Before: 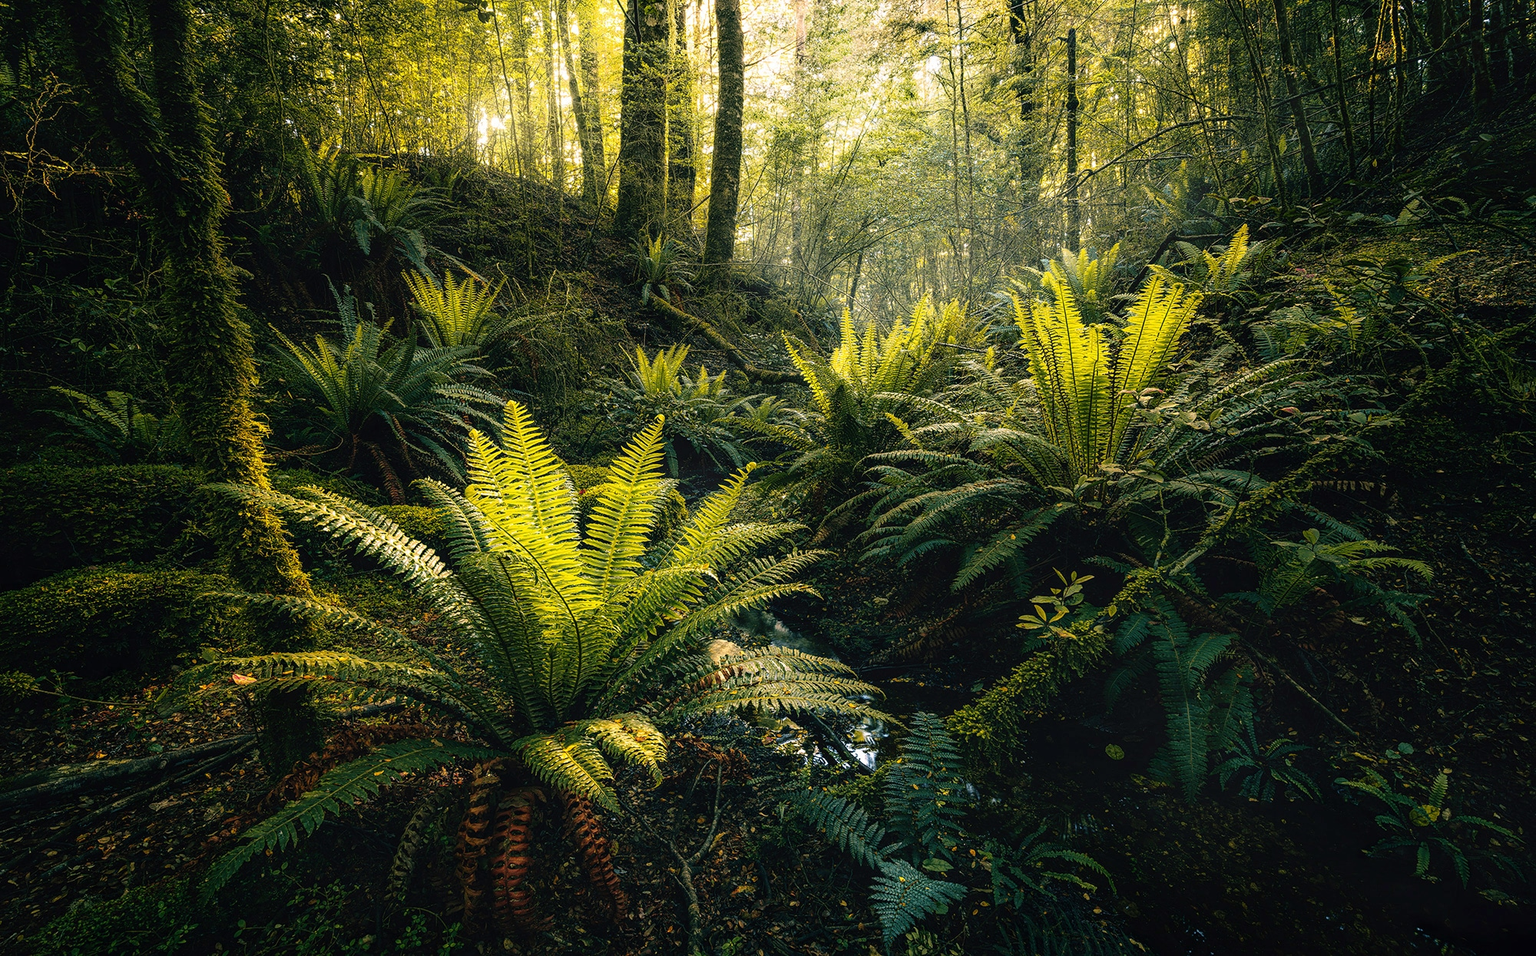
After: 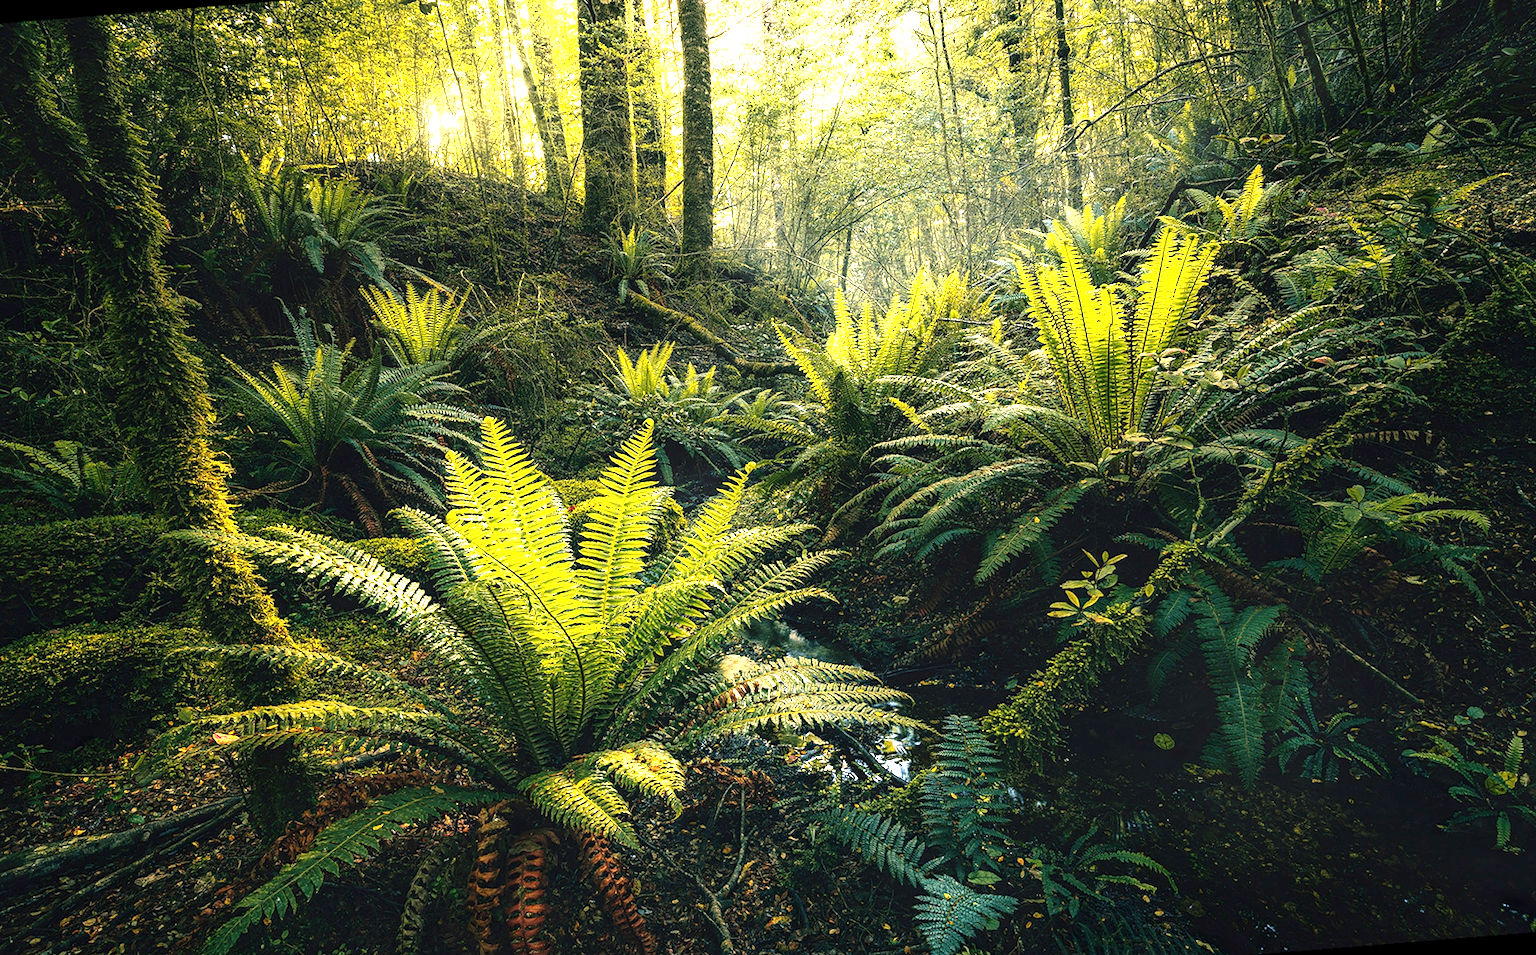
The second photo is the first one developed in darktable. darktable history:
exposure: exposure 1.137 EV, compensate highlight preservation false
rotate and perspective: rotation -4.57°, crop left 0.054, crop right 0.944, crop top 0.087, crop bottom 0.914
